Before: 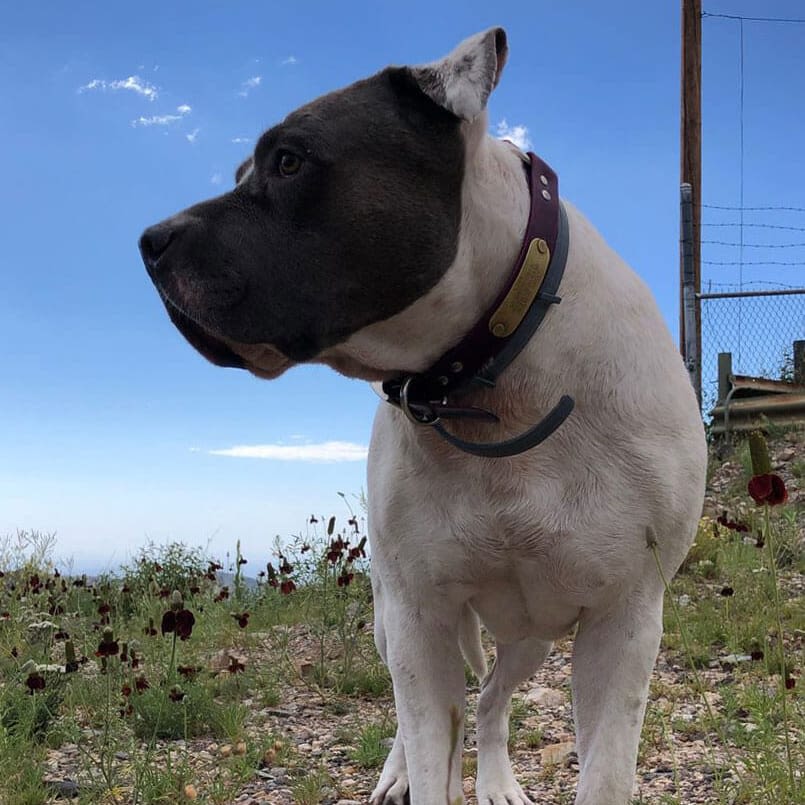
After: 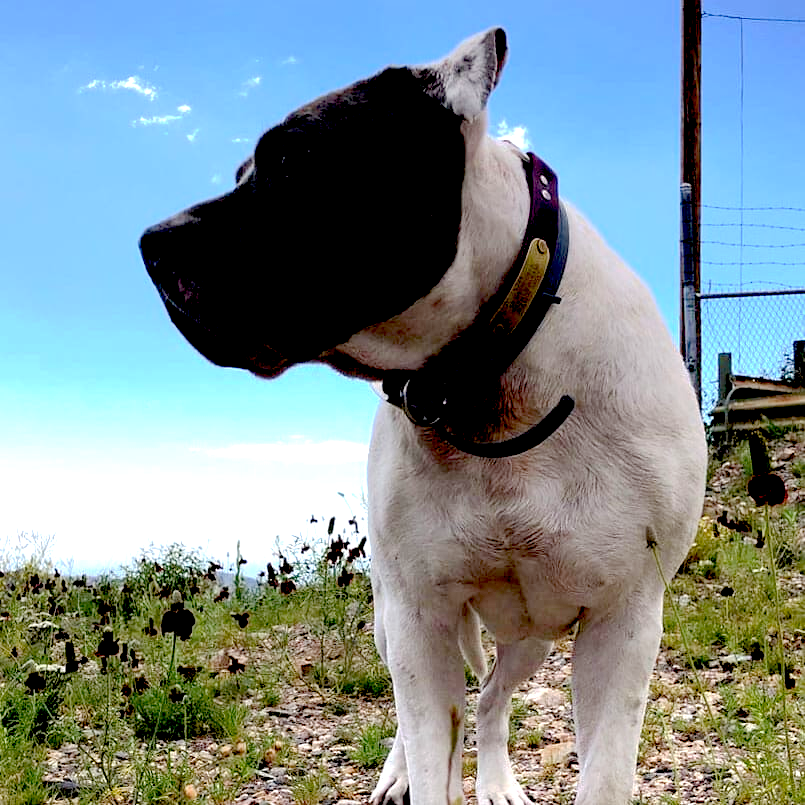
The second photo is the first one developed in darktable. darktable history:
tone equalizer: mask exposure compensation -0.506 EV
tone curve: curves: ch0 [(0, 0) (0.003, 0.018) (0.011, 0.024) (0.025, 0.038) (0.044, 0.067) (0.069, 0.098) (0.1, 0.13) (0.136, 0.165) (0.177, 0.205) (0.224, 0.249) (0.277, 0.304) (0.335, 0.365) (0.399, 0.432) (0.468, 0.505) (0.543, 0.579) (0.623, 0.652) (0.709, 0.725) (0.801, 0.802) (0.898, 0.876) (1, 1)], preserve colors none
exposure: black level correction 0.035, exposure 0.902 EV, compensate exposure bias true, compensate highlight preservation false
